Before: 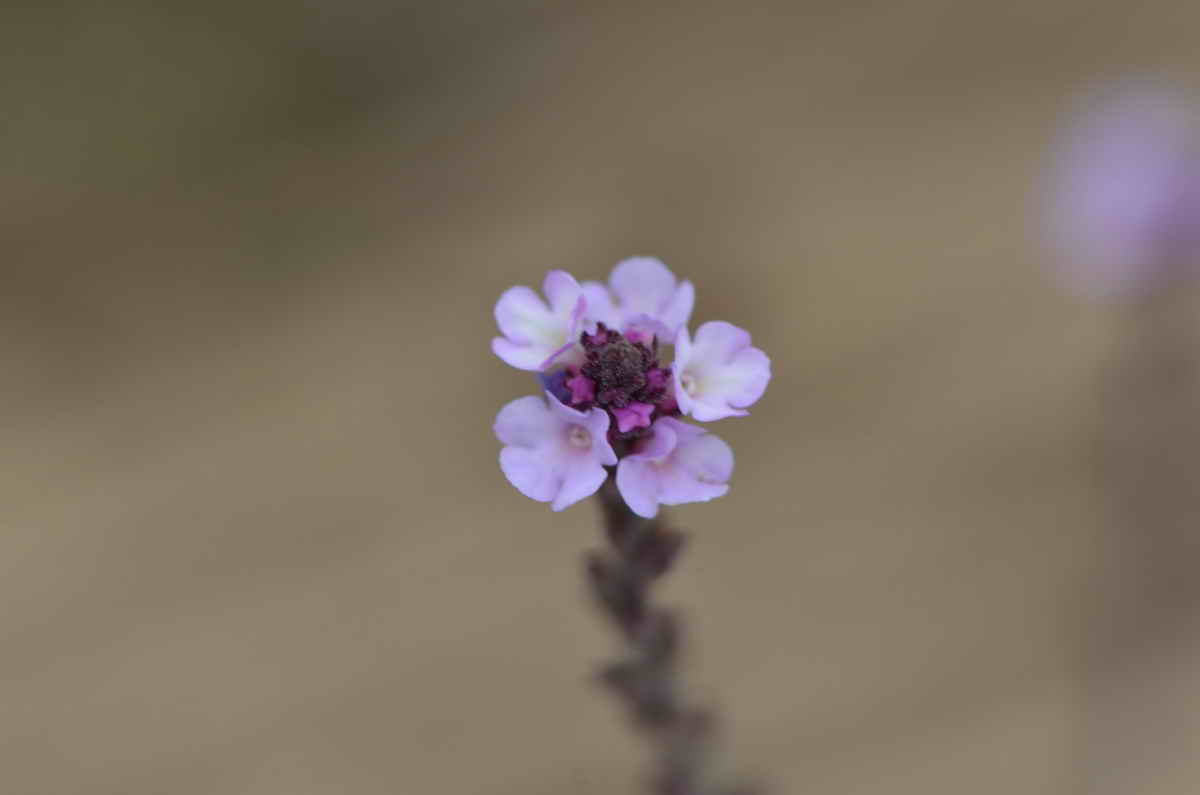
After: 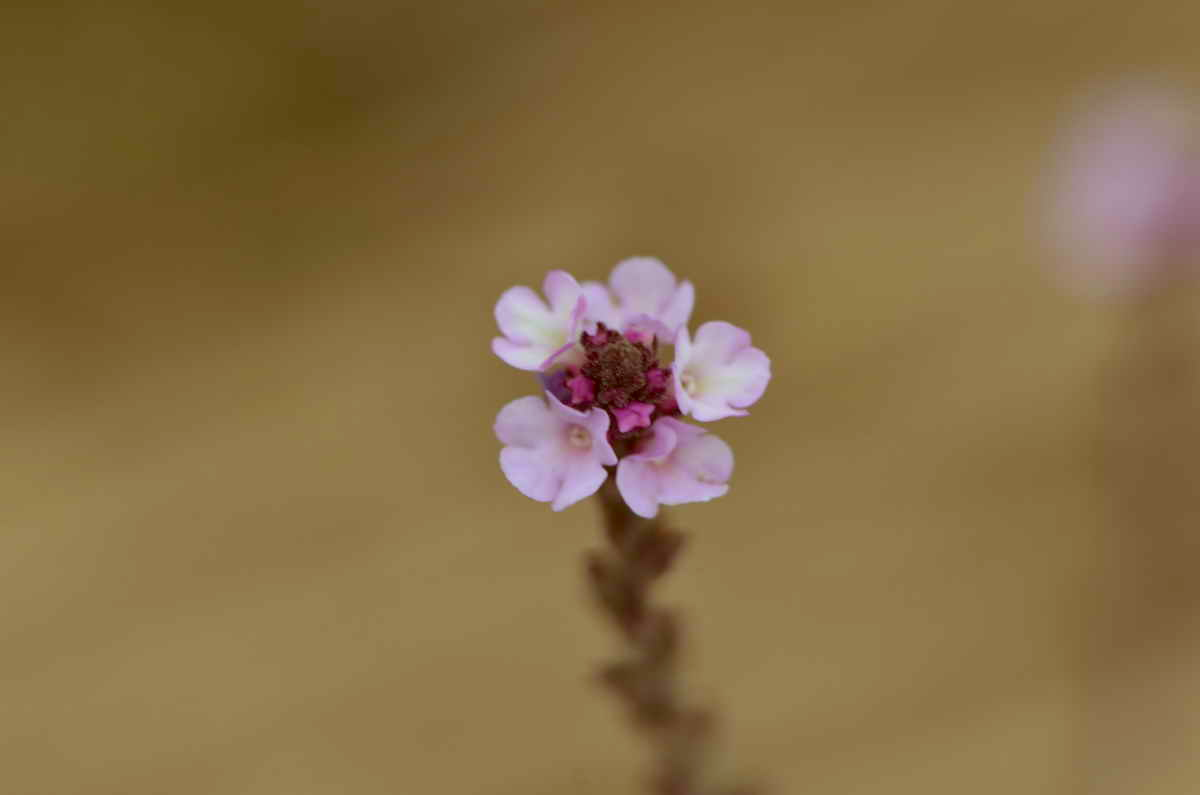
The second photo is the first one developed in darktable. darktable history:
color correction: highlights a* -6.12, highlights b* 9.26, shadows a* 10.73, shadows b* 23.58
